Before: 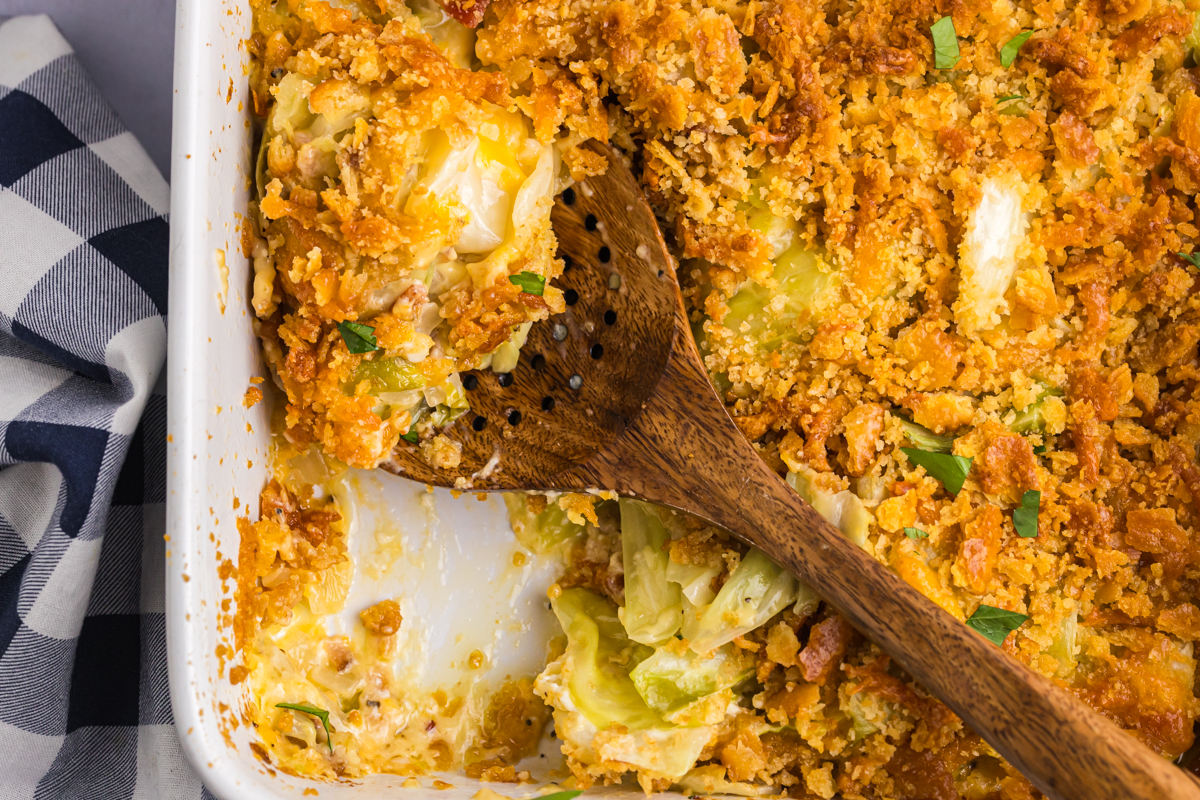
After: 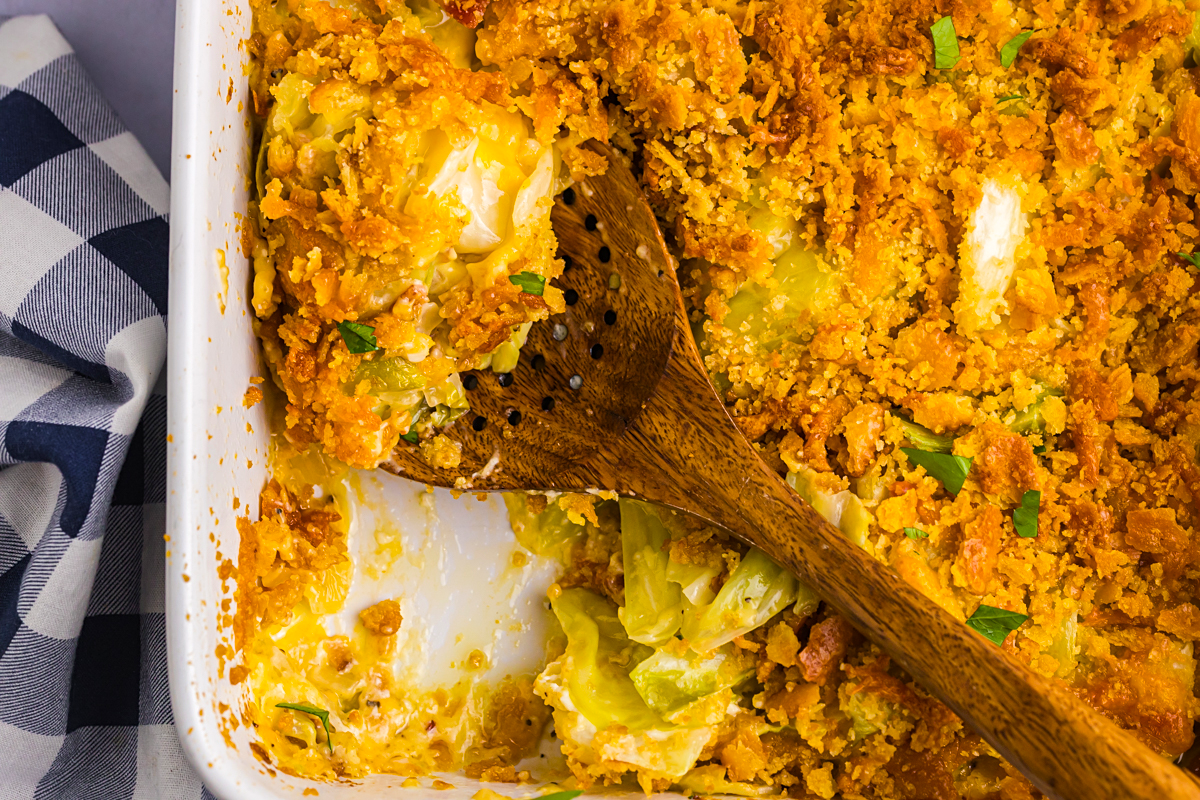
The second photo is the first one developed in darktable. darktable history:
sharpen: amount 0.2
color balance rgb: perceptual saturation grading › global saturation 25%, global vibrance 20%
